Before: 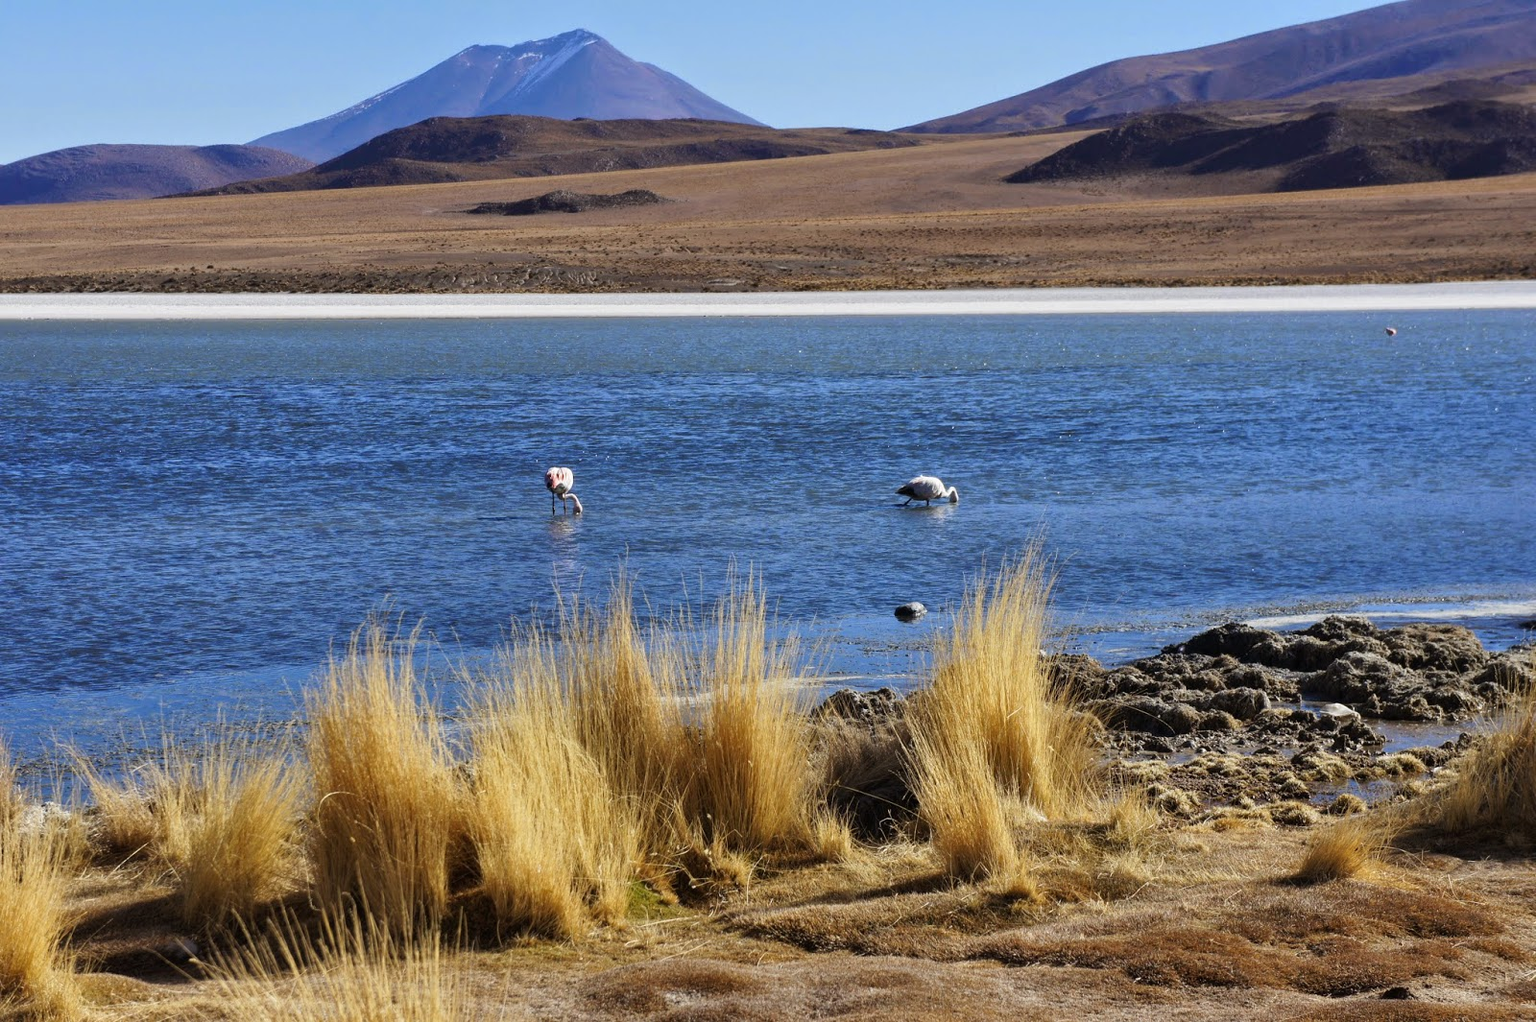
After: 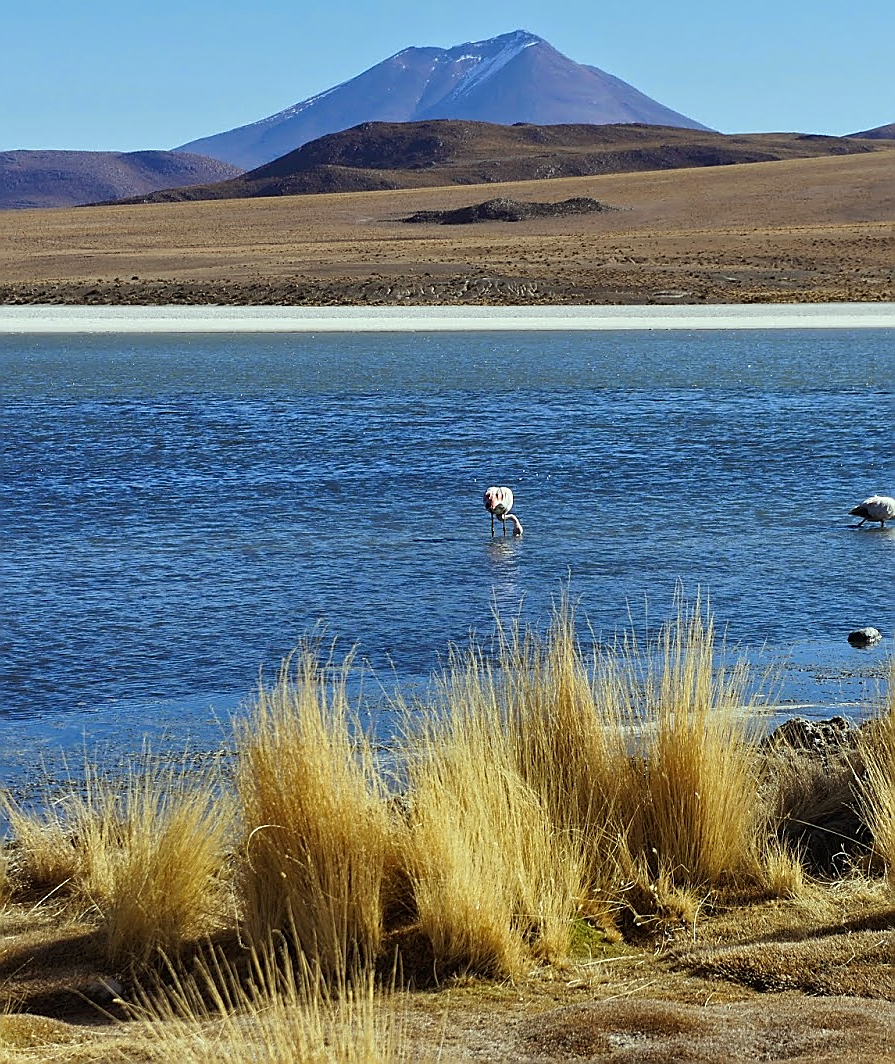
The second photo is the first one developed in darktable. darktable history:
sharpen: radius 1.391, amount 1.267, threshold 0.629
color correction: highlights a* -8, highlights b* 3.58
crop: left 5.302%, right 38.754%
